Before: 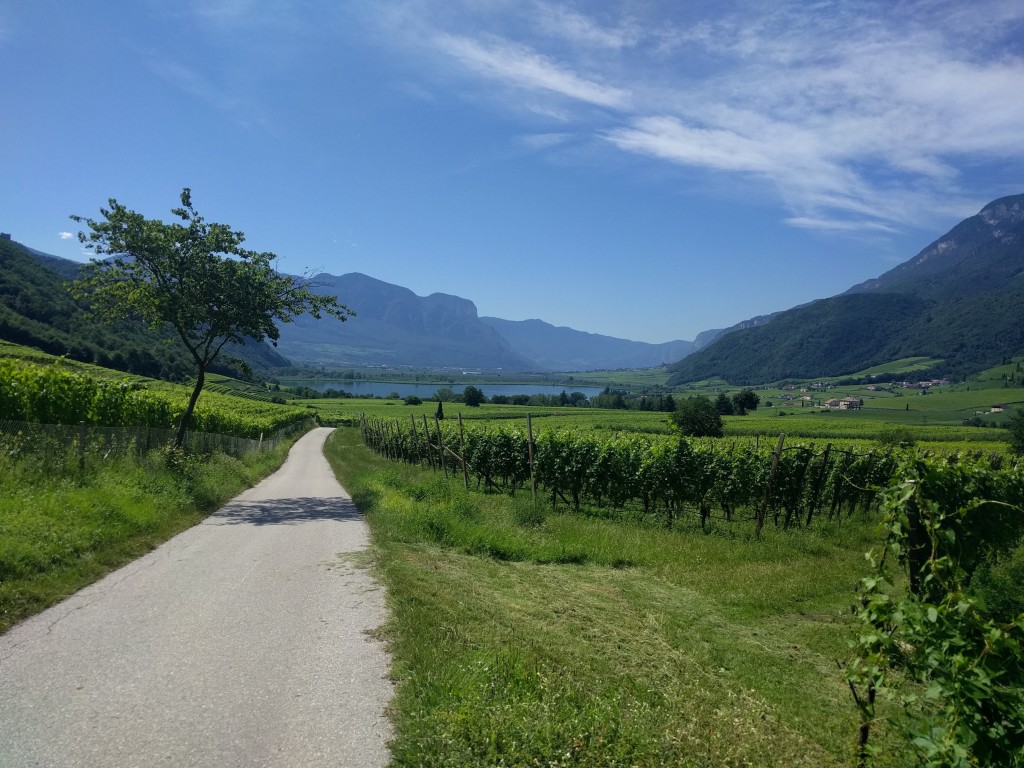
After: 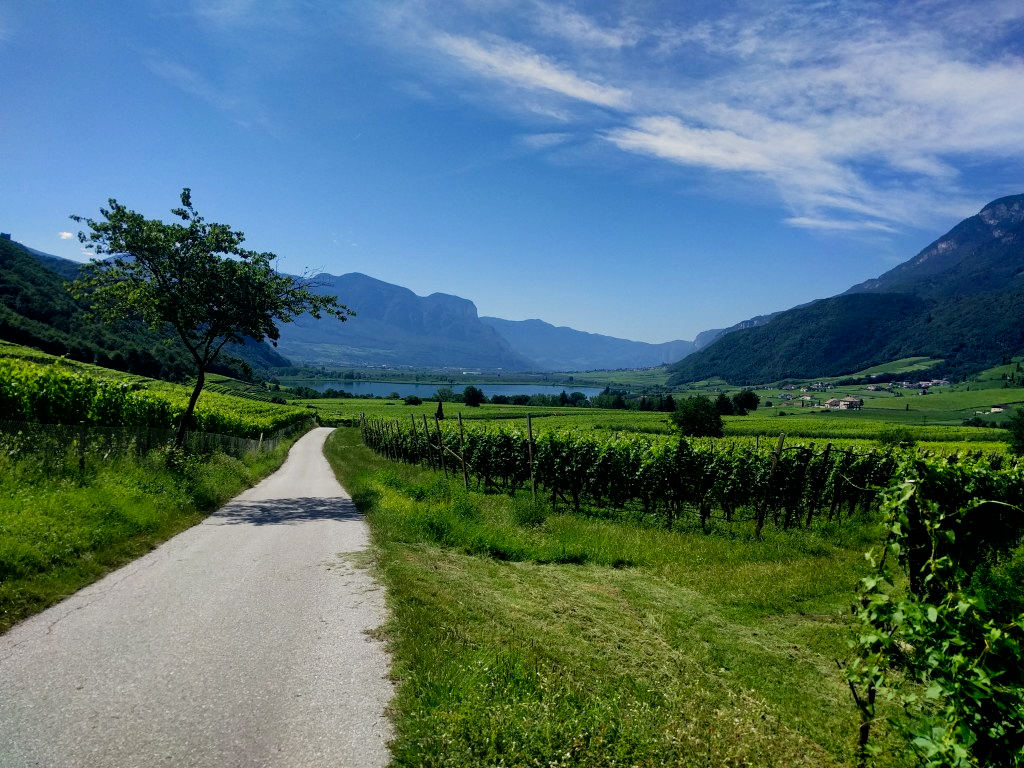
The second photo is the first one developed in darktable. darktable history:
filmic rgb: black relative exposure -8.2 EV, white relative exposure 2.2 EV, threshold 3 EV, hardness 7.11, latitude 75%, contrast 1.325, highlights saturation mix -2%, shadows ↔ highlights balance 30%, preserve chrominance no, color science v5 (2021), contrast in shadows safe, contrast in highlights safe, enable highlight reconstruction true
shadows and highlights: white point adjustment -3.64, highlights -63.34, highlights color adjustment 42%, soften with gaussian
